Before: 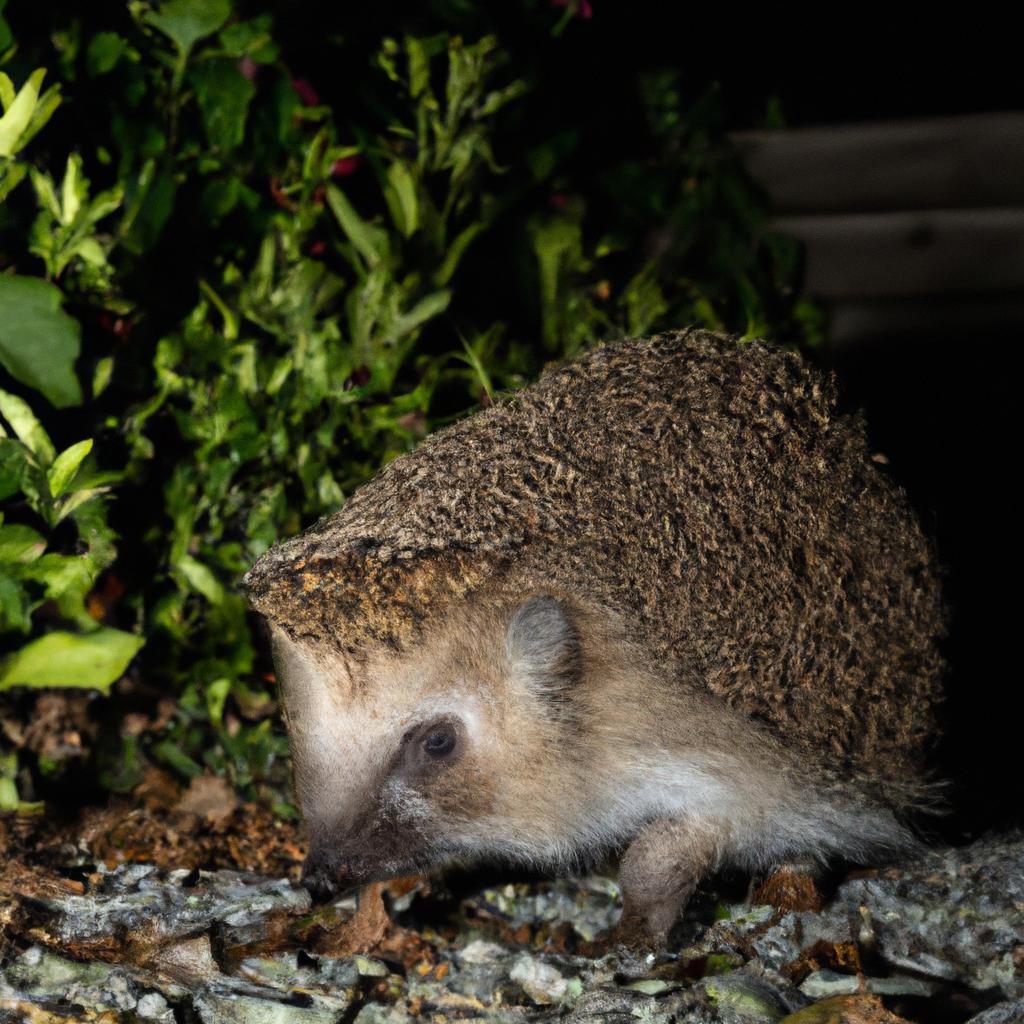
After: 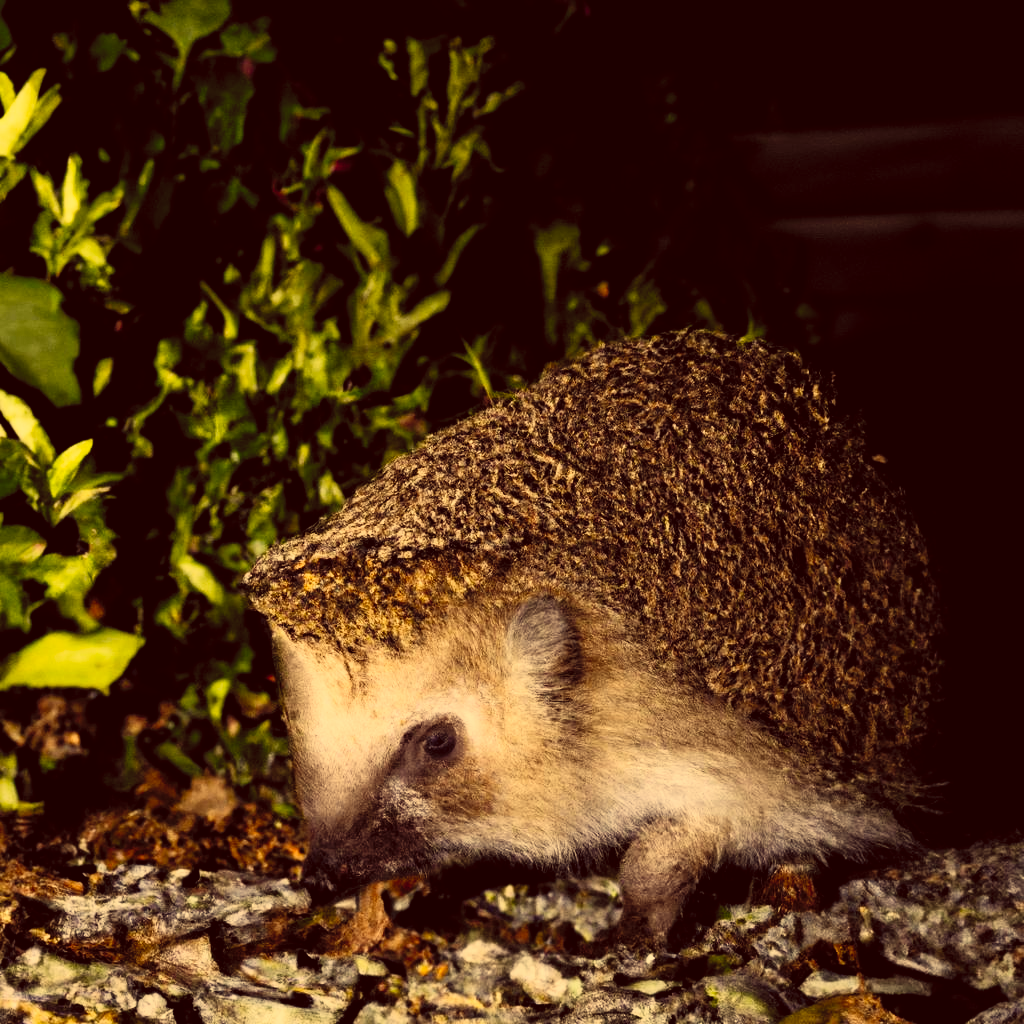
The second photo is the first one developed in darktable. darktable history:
color correction: highlights a* 10.12, highlights b* 39.04, shadows a* 14.62, shadows b* 3.37
contrast brightness saturation: contrast 0.39, brightness 0.53
filmic rgb: middle gray luminance 29%, black relative exposure -10.3 EV, white relative exposure 5.5 EV, threshold 6 EV, target black luminance 0%, hardness 3.95, latitude 2.04%, contrast 1.132, highlights saturation mix 5%, shadows ↔ highlights balance 15.11%, preserve chrominance no, color science v3 (2019), use custom middle-gray values true, iterations of high-quality reconstruction 0, enable highlight reconstruction true
tone equalizer: on, module defaults
